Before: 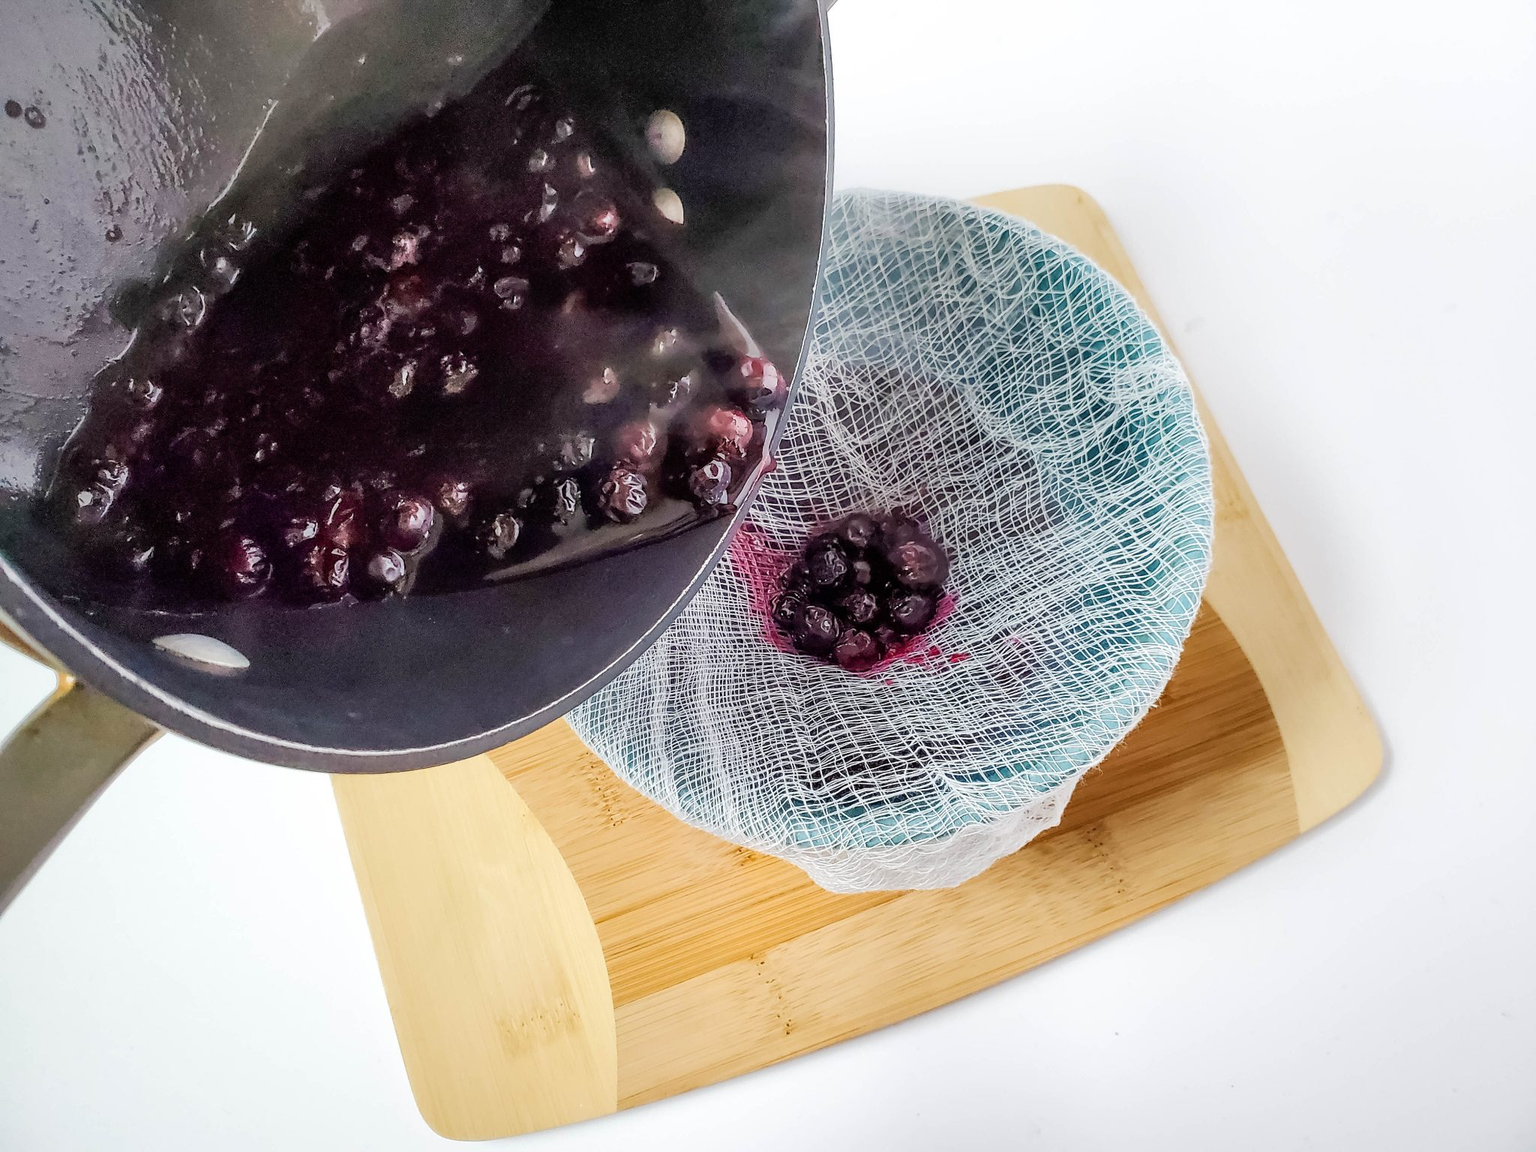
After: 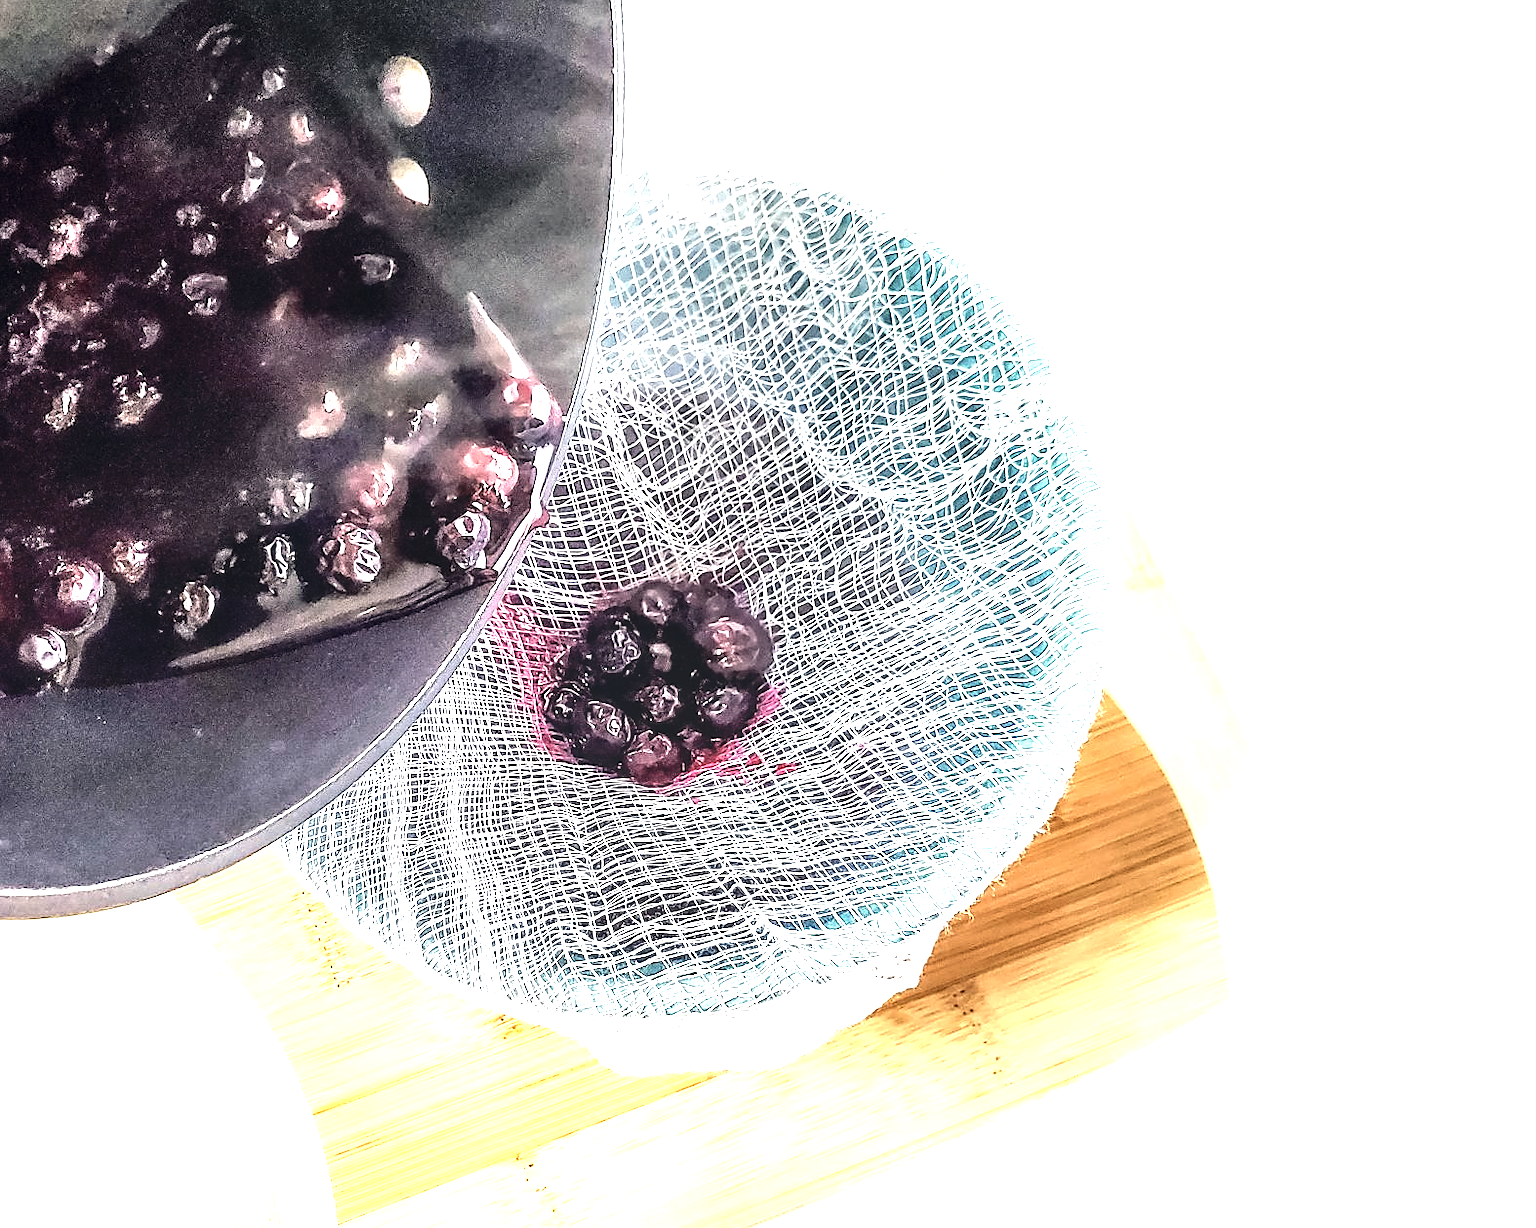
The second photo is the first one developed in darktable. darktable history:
color correction: highlights a* 0.207, highlights b* 2.7, shadows a* -0.874, shadows b* -4.78
contrast brightness saturation: saturation -0.17
sharpen: radius 1.458, amount 0.398, threshold 1.271
crop: left 23.095%, top 5.827%, bottom 11.854%
tone equalizer: -8 EV -0.75 EV, -7 EV -0.7 EV, -6 EV -0.6 EV, -5 EV -0.4 EV, -3 EV 0.4 EV, -2 EV 0.6 EV, -1 EV 0.7 EV, +0 EV 0.75 EV, edges refinement/feathering 500, mask exposure compensation -1.57 EV, preserve details no
exposure: black level correction 0, exposure 1 EV, compensate exposure bias true, compensate highlight preservation false
local contrast: detail 130%
